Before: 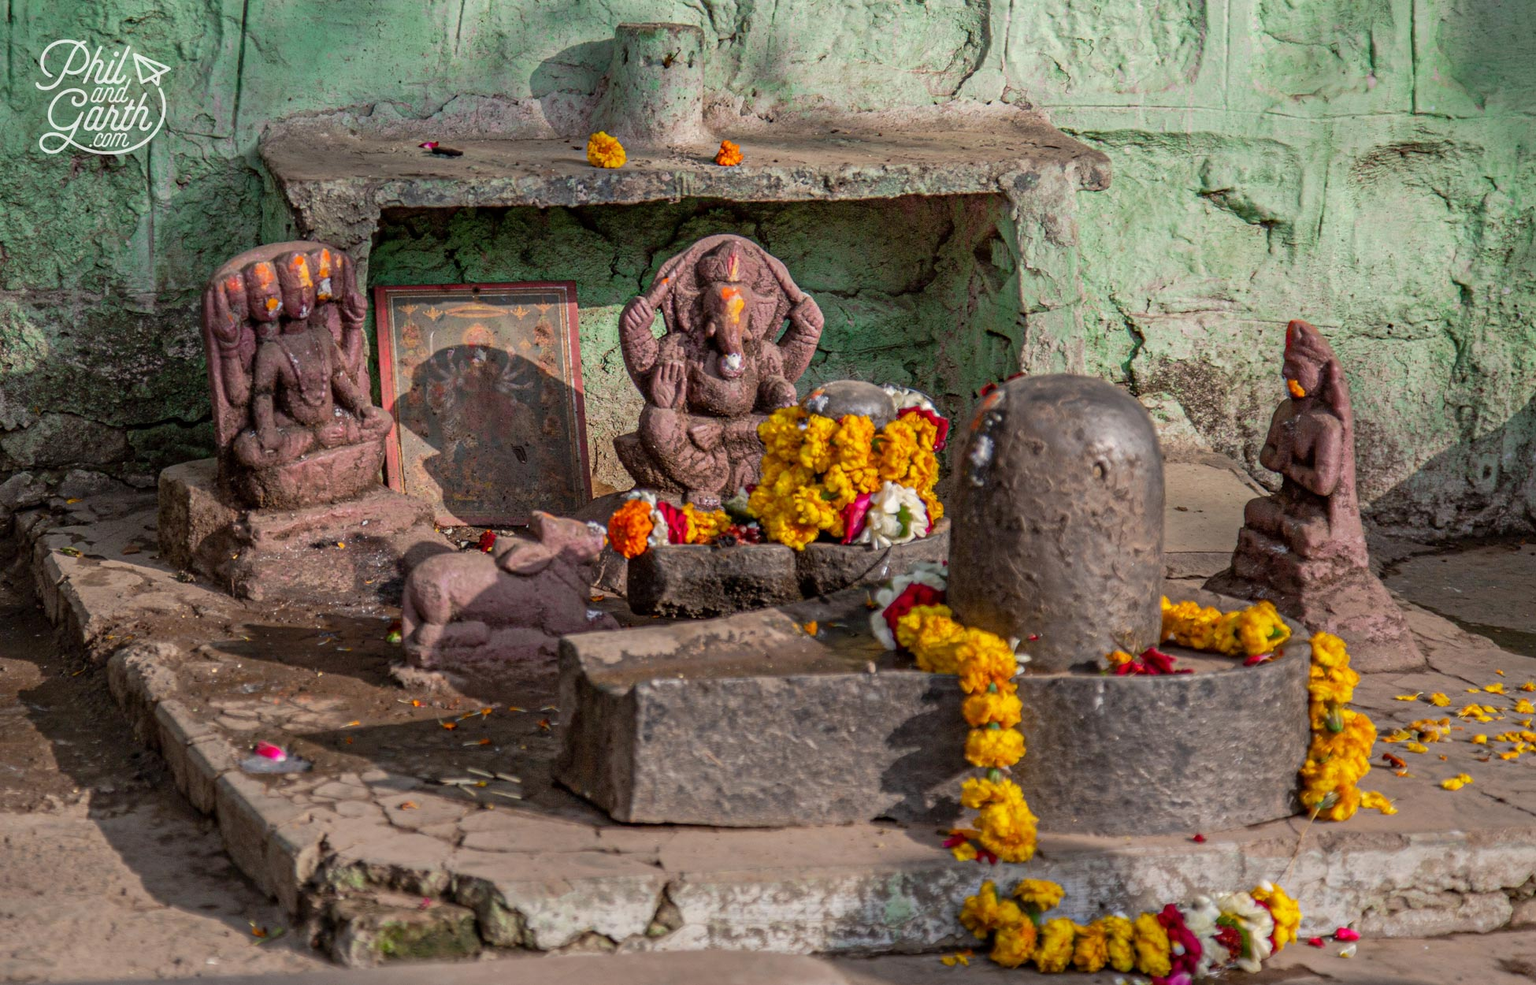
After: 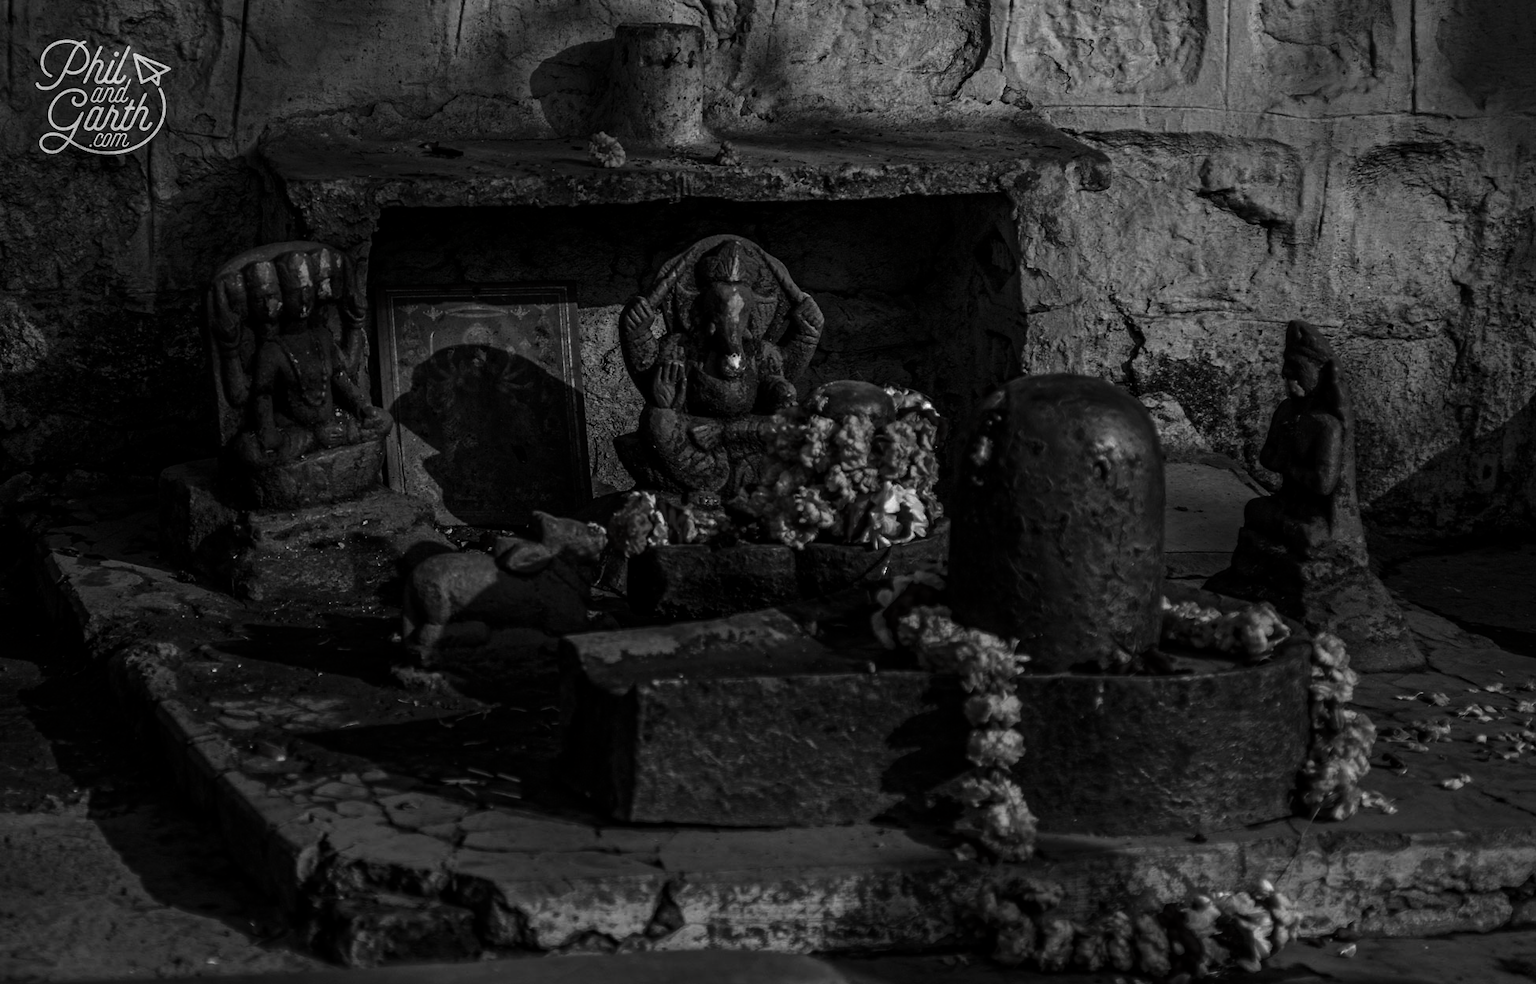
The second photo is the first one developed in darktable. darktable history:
color zones: curves: ch0 [(0, 0.5) (0.143, 0.5) (0.286, 0.5) (0.429, 0.5) (0.571, 0.5) (0.714, 0.476) (0.857, 0.5) (1, 0.5)]; ch2 [(0, 0.5) (0.143, 0.5) (0.286, 0.5) (0.429, 0.5) (0.571, 0.5) (0.714, 0.487) (0.857, 0.5) (1, 0.5)]
contrast brightness saturation: contrast 0.018, brightness -0.997, saturation -0.991
